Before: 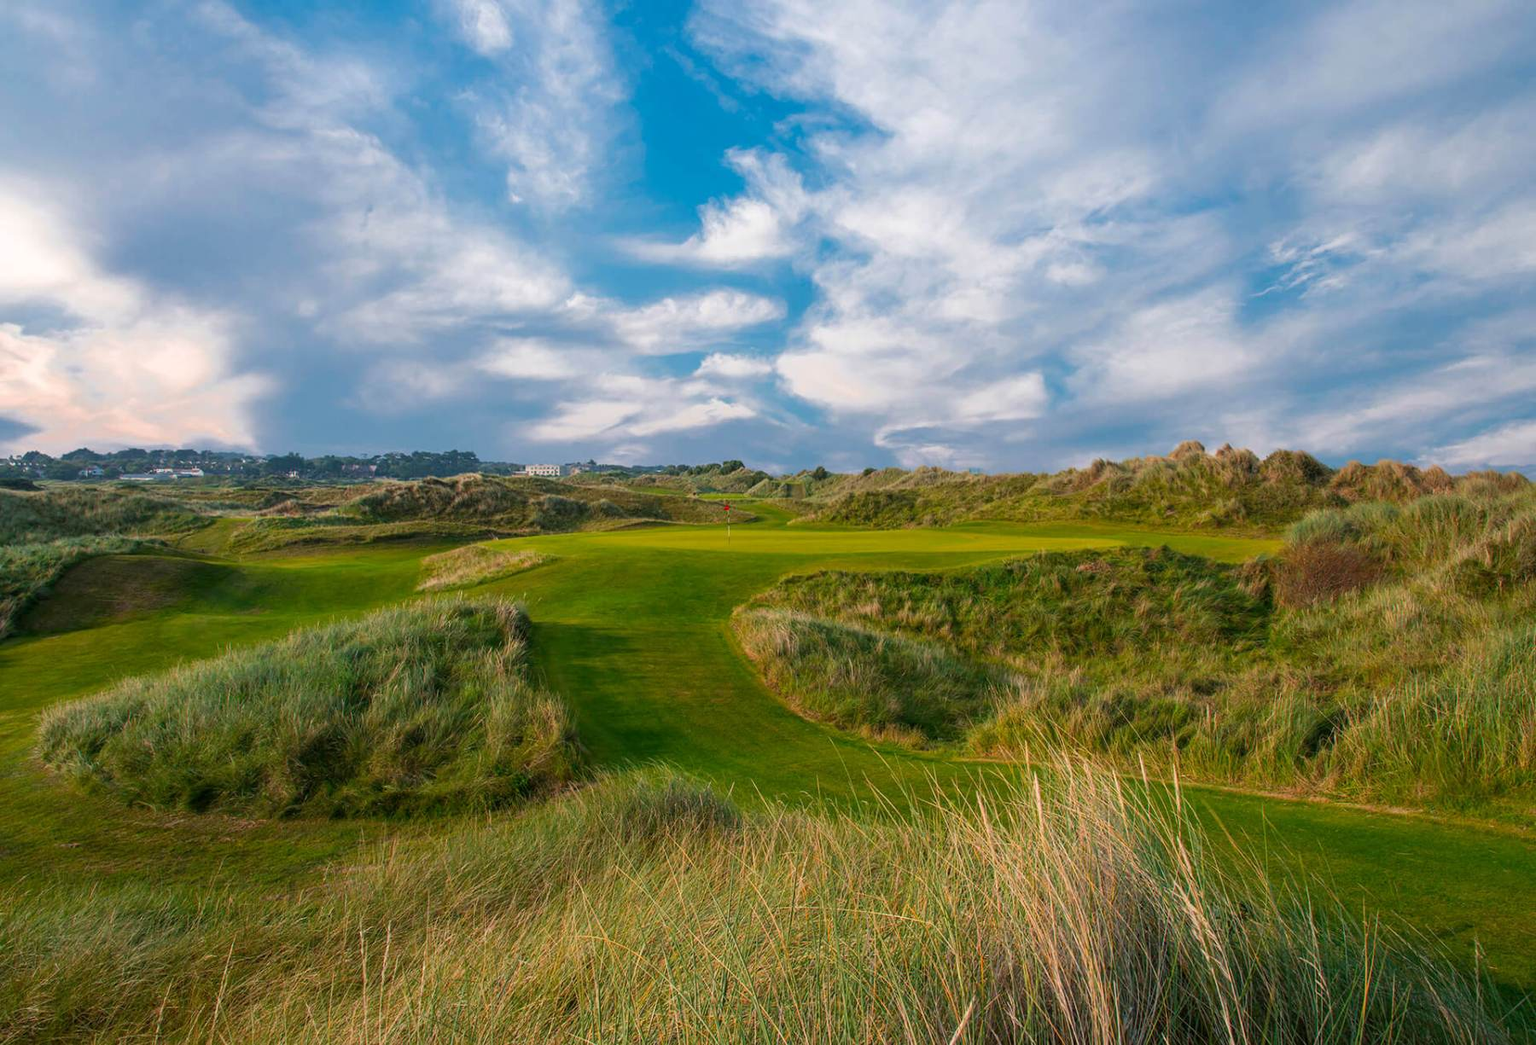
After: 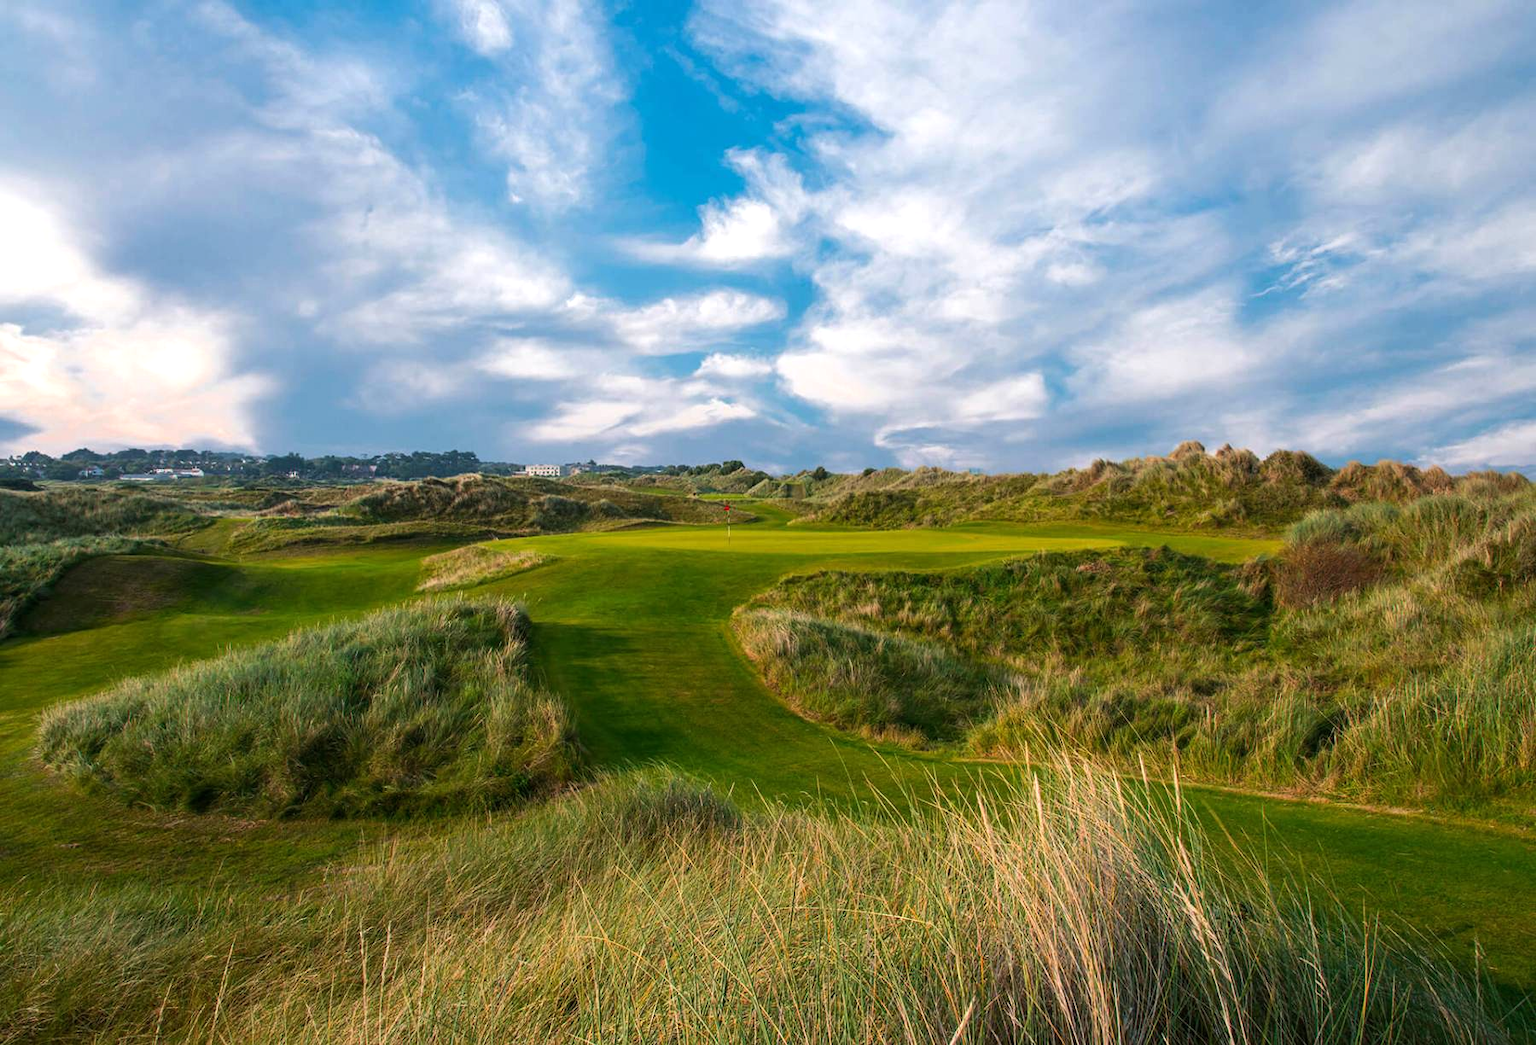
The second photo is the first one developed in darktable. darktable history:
tone equalizer: -8 EV -0.451 EV, -7 EV -0.391 EV, -6 EV -0.34 EV, -5 EV -0.24 EV, -3 EV 0.189 EV, -2 EV 0.345 EV, -1 EV 0.367 EV, +0 EV 0.423 EV, edges refinement/feathering 500, mask exposure compensation -1.57 EV, preserve details no
